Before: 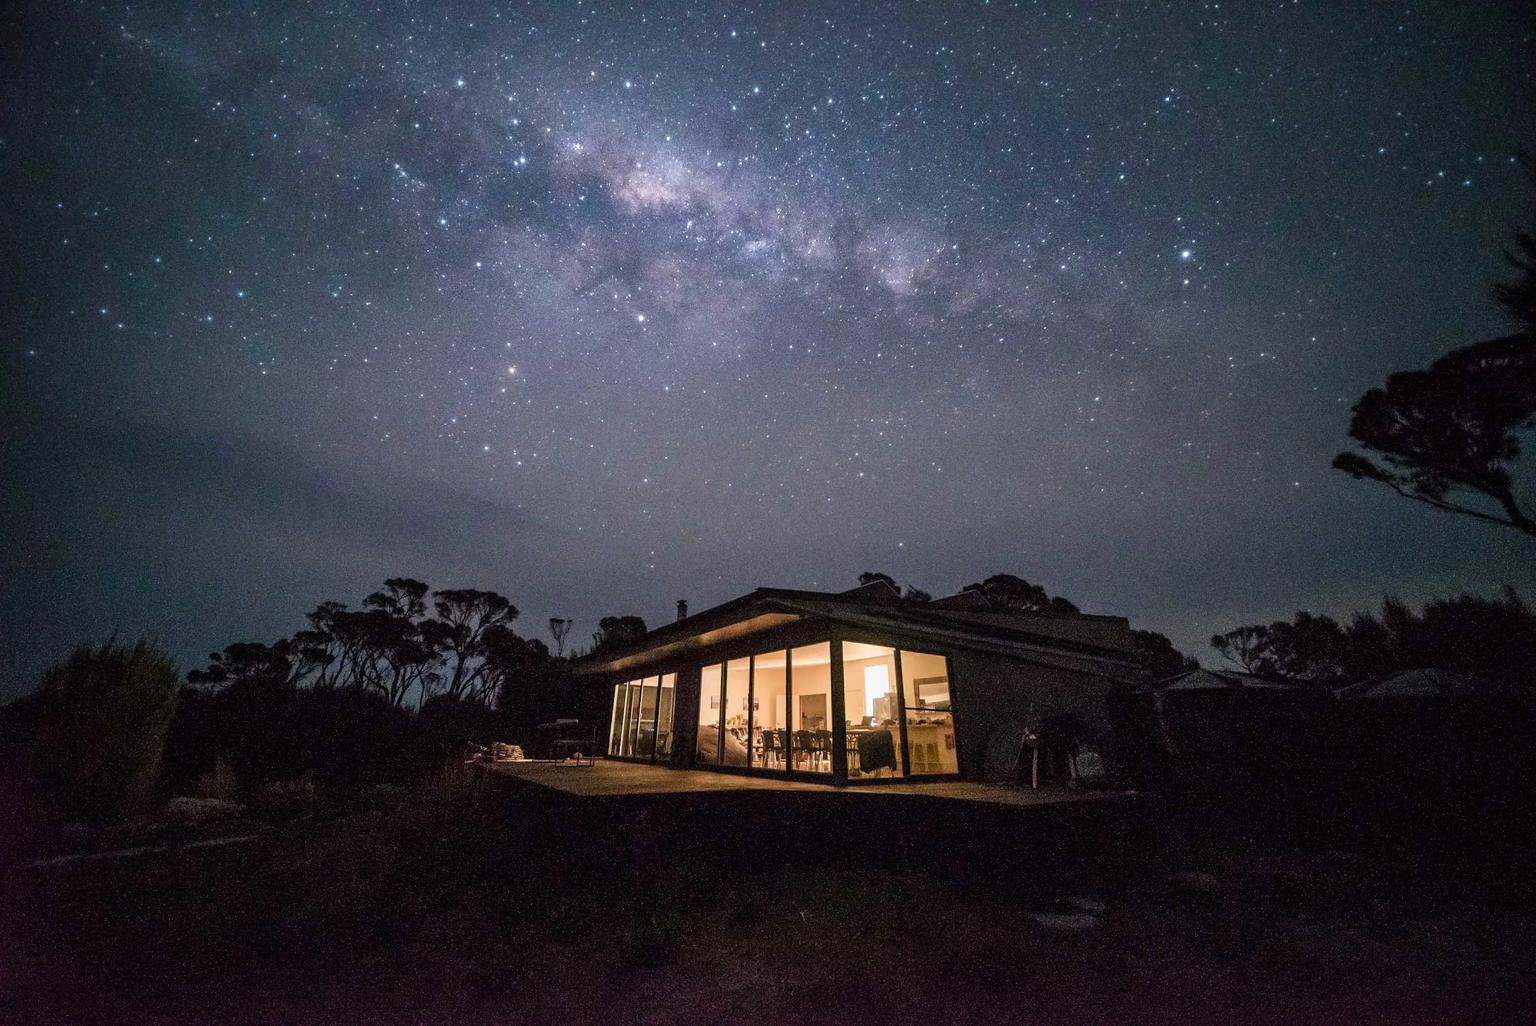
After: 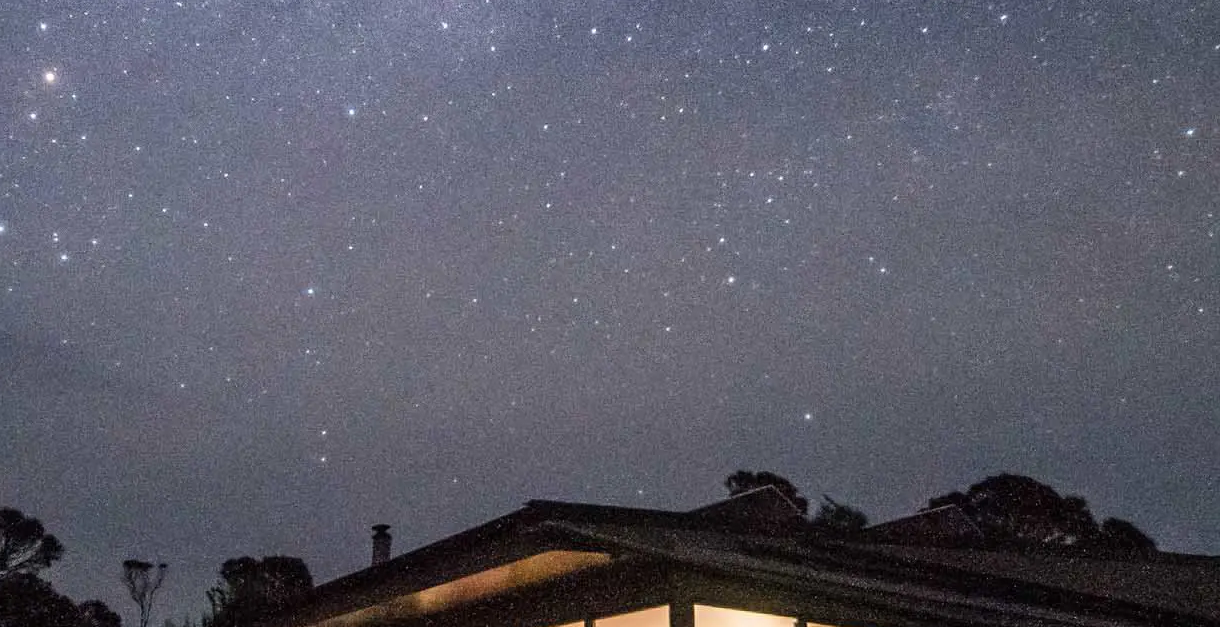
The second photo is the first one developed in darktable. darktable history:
crop: left 31.673%, top 32.299%, right 27.564%, bottom 36.329%
